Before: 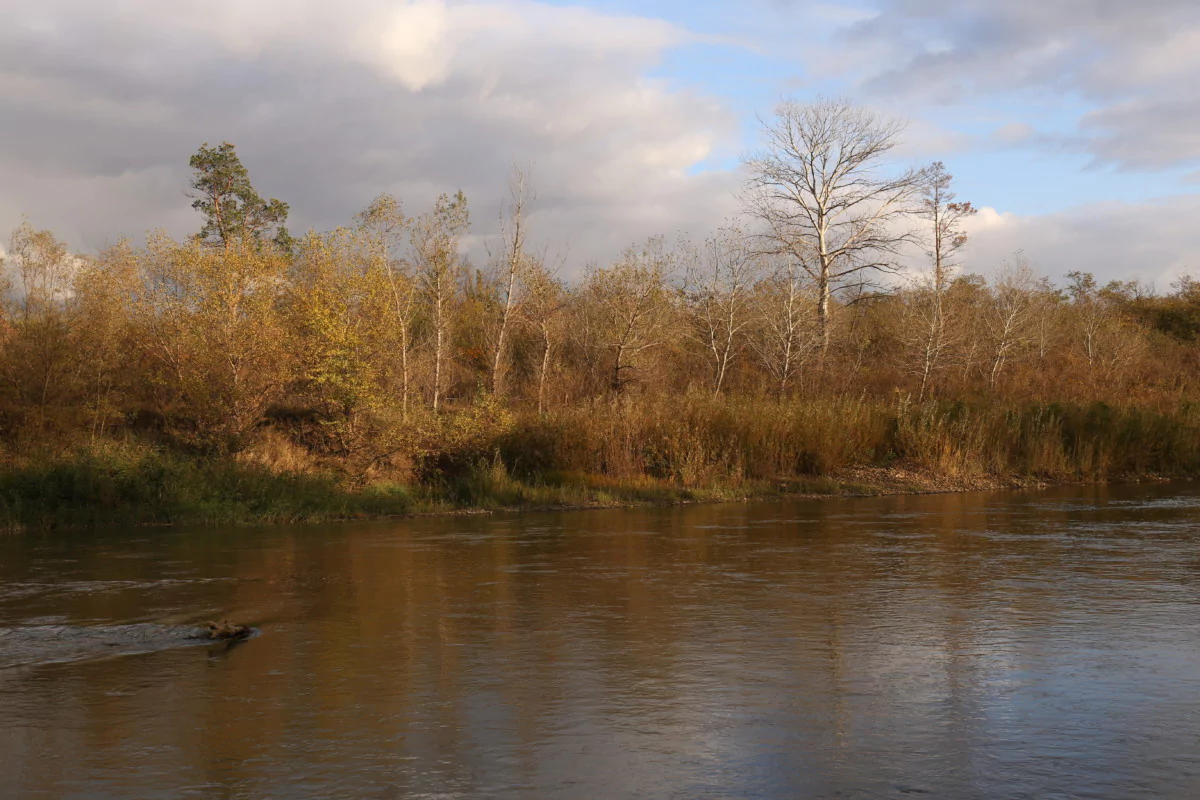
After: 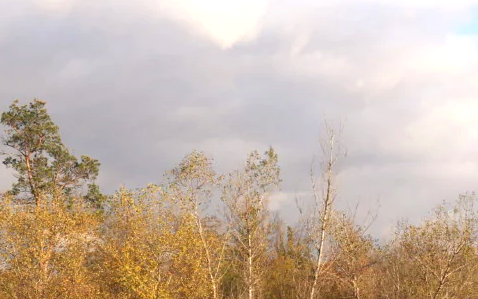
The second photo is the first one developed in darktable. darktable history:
crop: left 15.766%, top 5.463%, right 44.323%, bottom 57.067%
exposure: exposure 0.551 EV, compensate highlight preservation false
